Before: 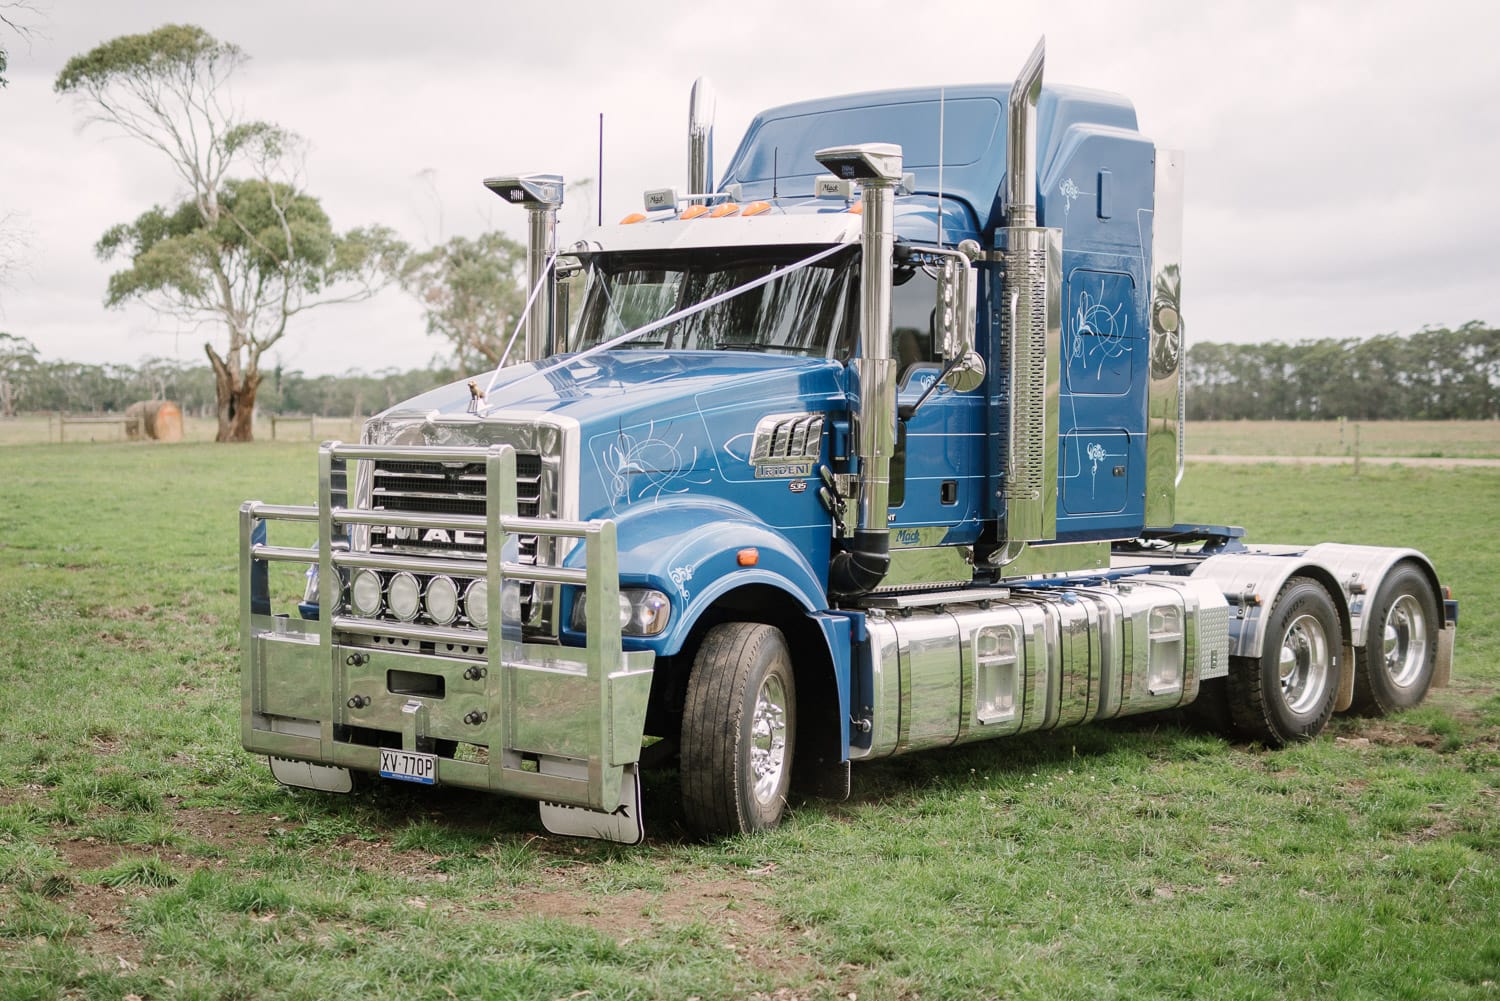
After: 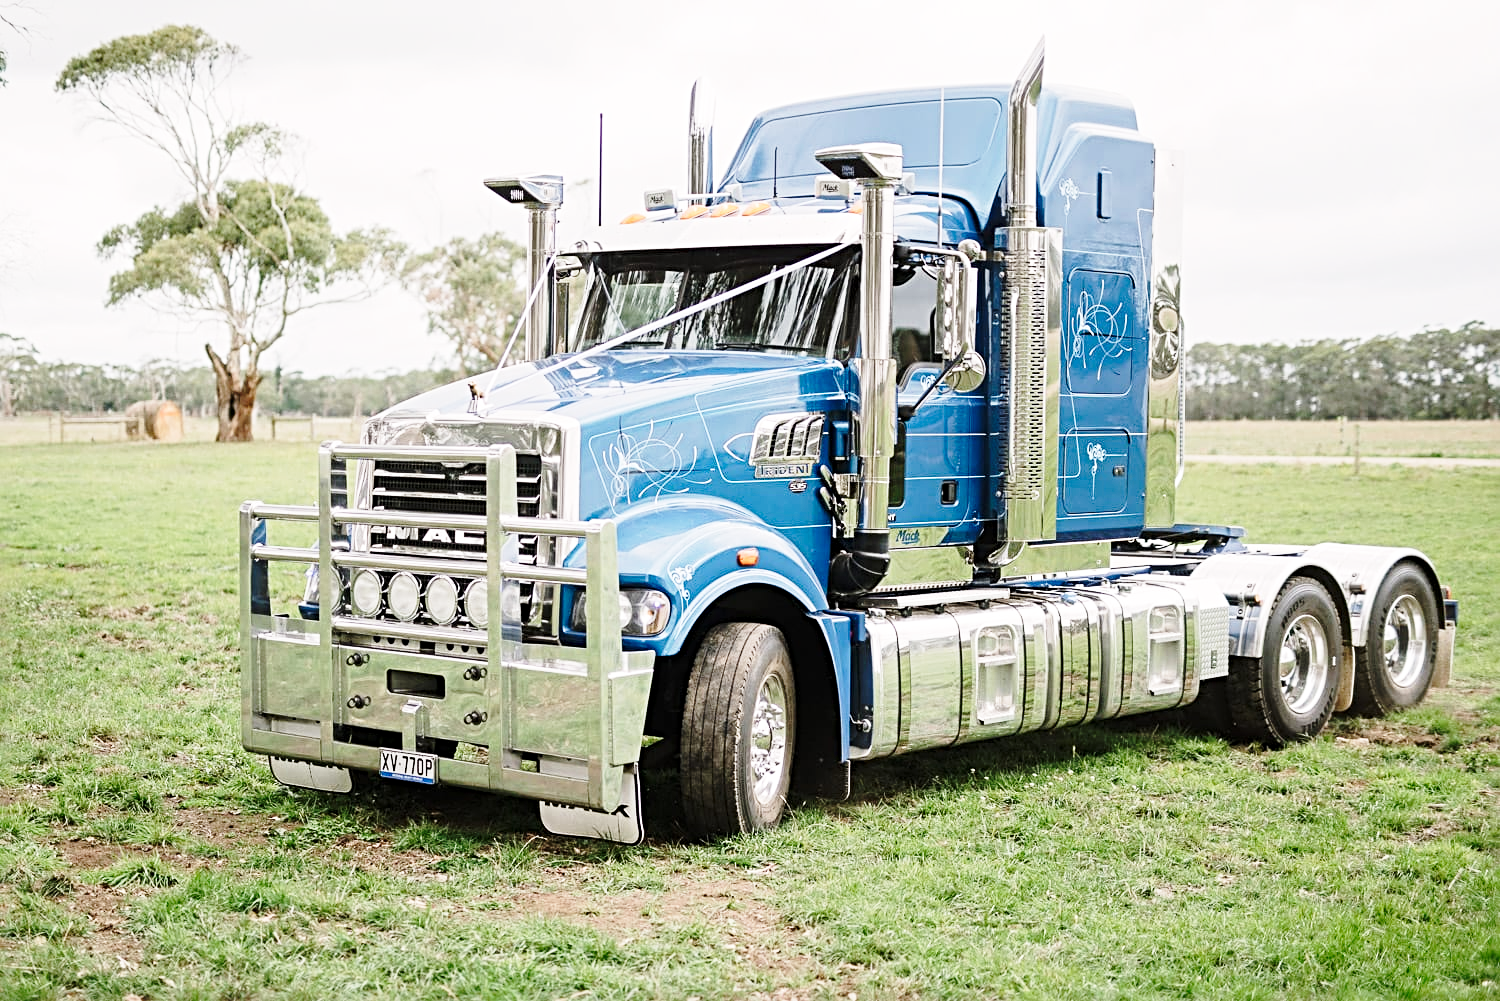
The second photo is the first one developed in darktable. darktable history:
sharpen: radius 4
base curve: curves: ch0 [(0, 0) (0.028, 0.03) (0.121, 0.232) (0.46, 0.748) (0.859, 0.968) (1, 1)], preserve colors none
